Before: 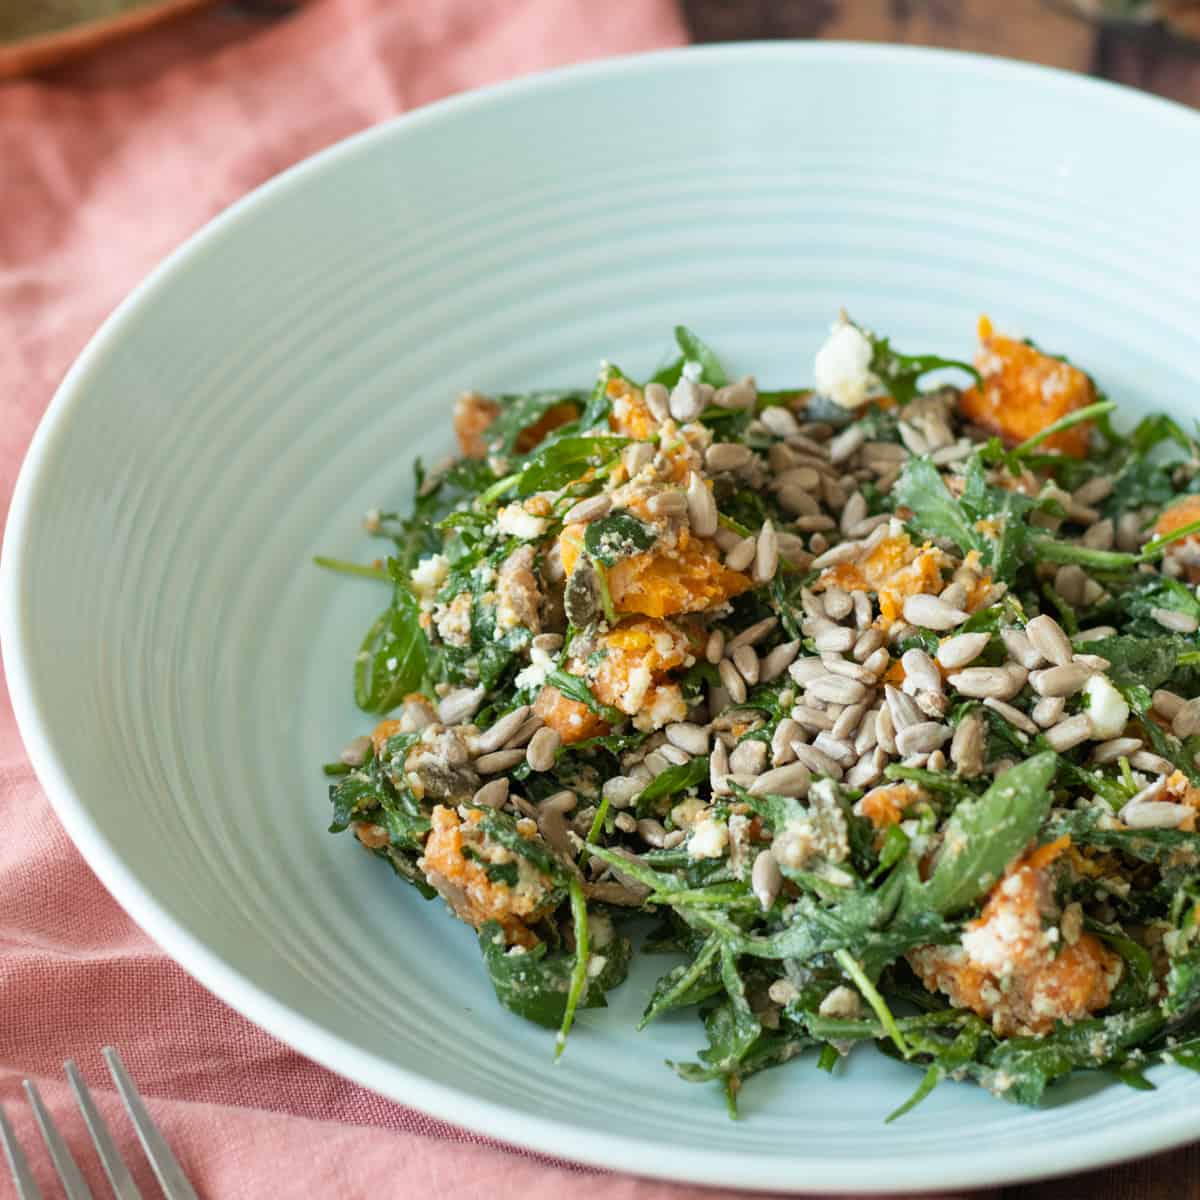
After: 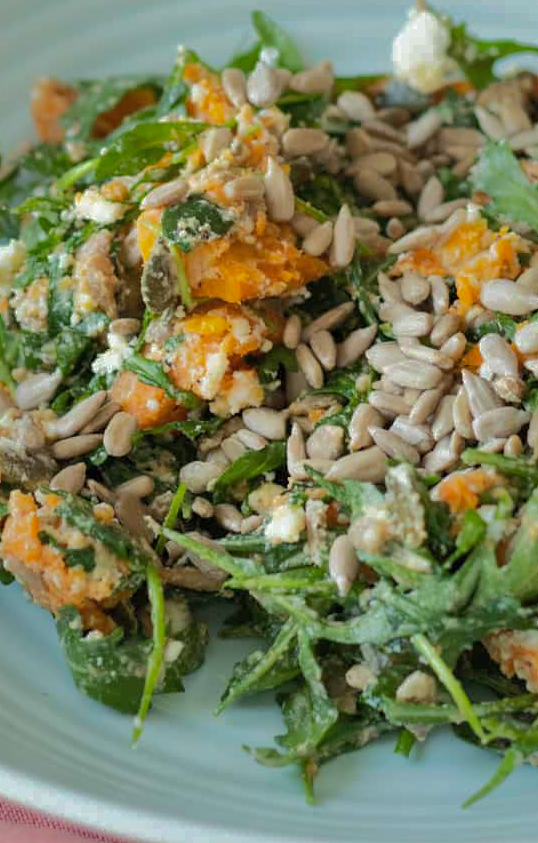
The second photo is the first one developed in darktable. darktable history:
shadows and highlights: shadows 39.02, highlights -74.05
crop: left 35.321%, top 26.286%, right 19.828%, bottom 3.418%
